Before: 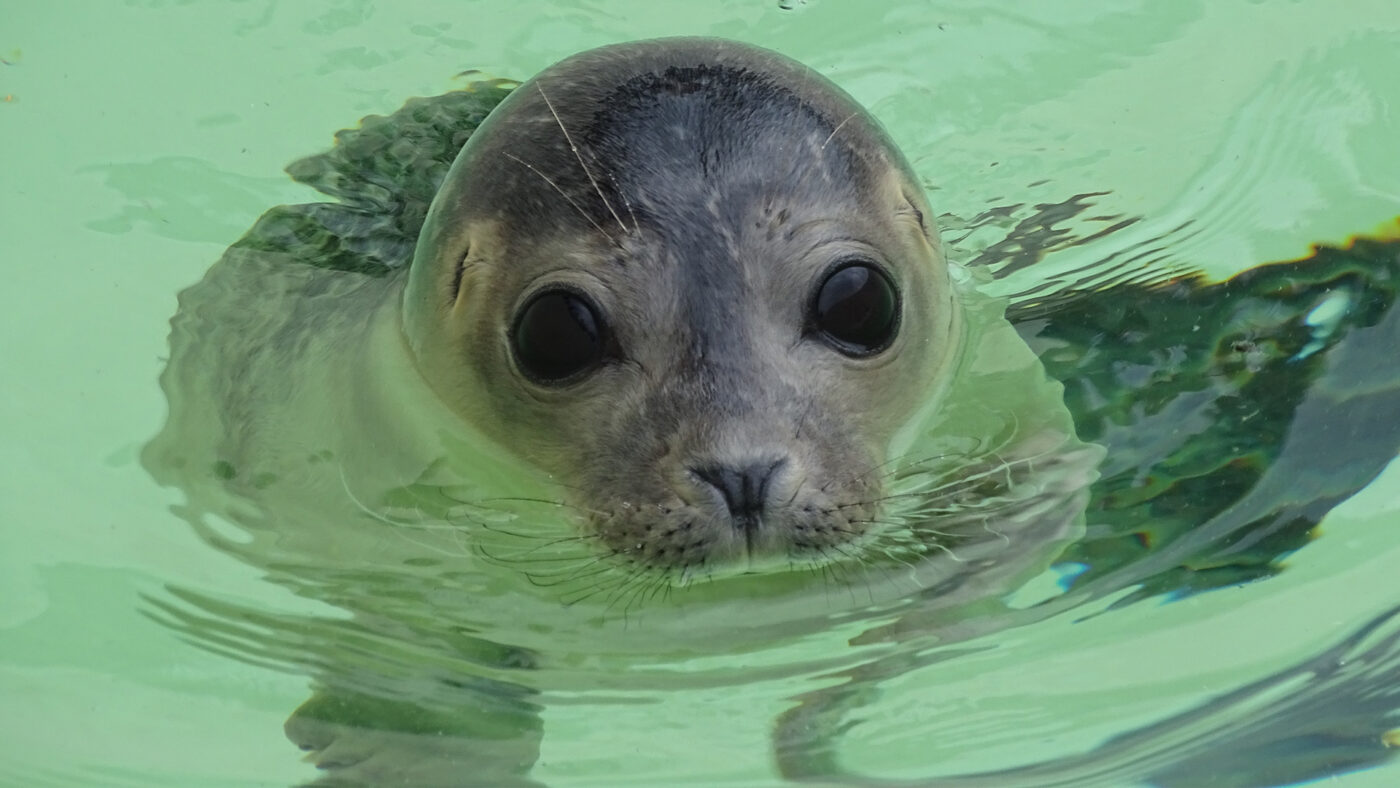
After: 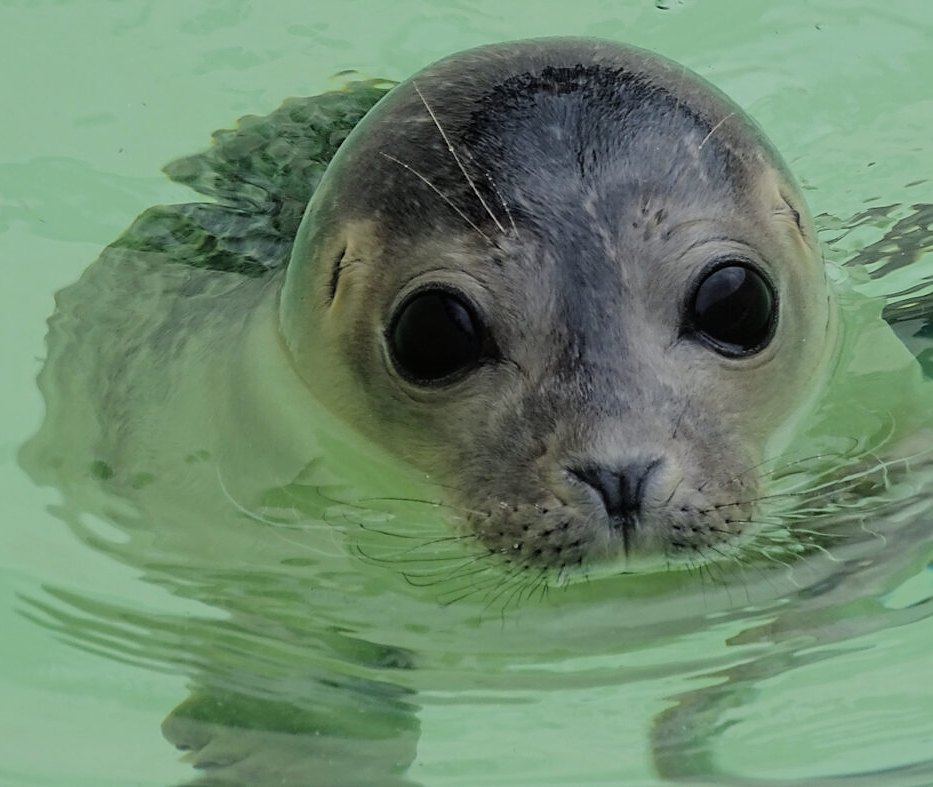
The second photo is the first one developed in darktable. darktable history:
crop and rotate: left 8.786%, right 24.548%
filmic rgb: black relative exposure -7.65 EV, white relative exposure 4.56 EV, hardness 3.61
white balance: emerald 1
sharpen: radius 1.458, amount 0.398, threshold 1.271
tone equalizer: on, module defaults
